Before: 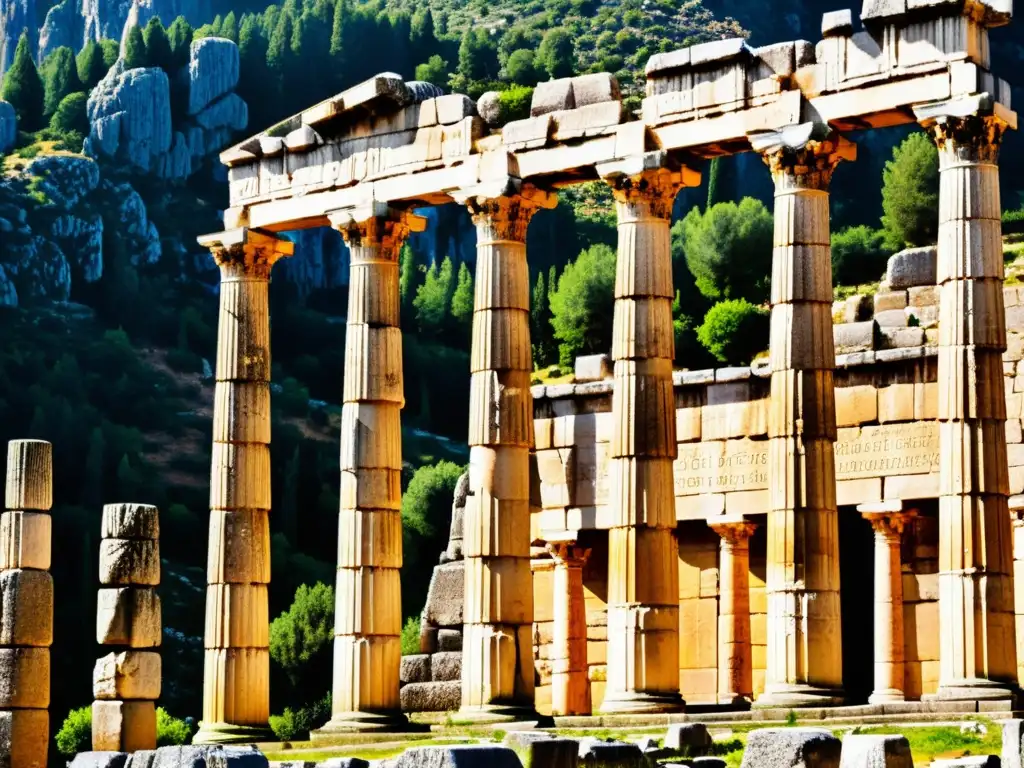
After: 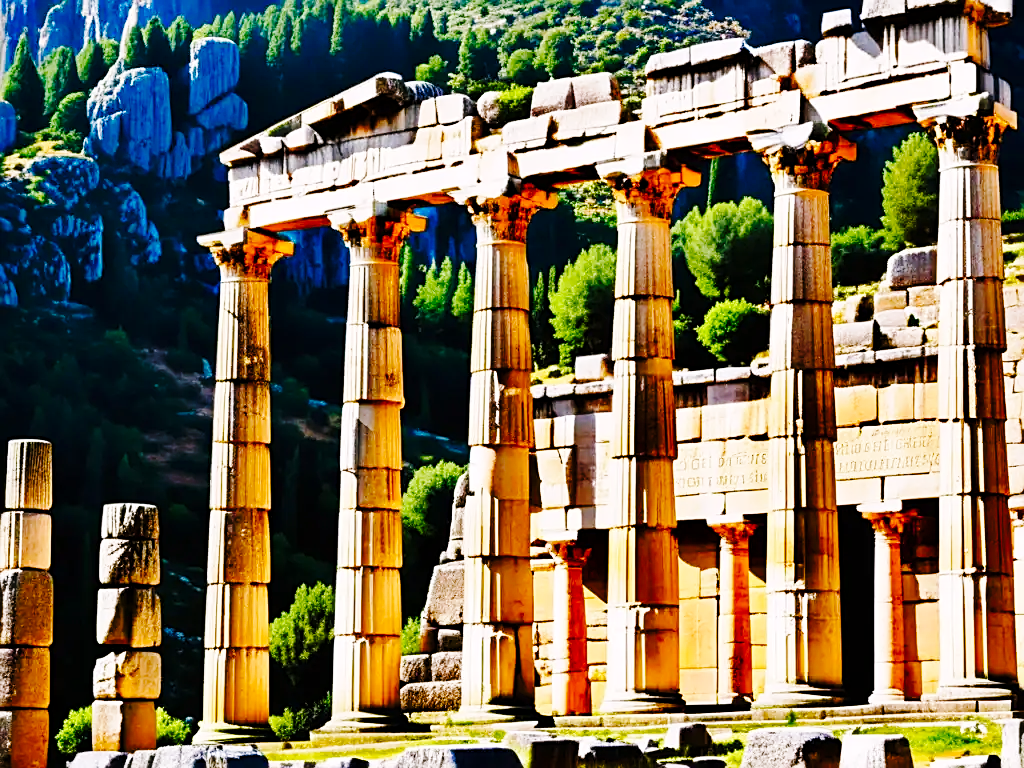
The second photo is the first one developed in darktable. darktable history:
base curve: curves: ch0 [(0, 0) (0.036, 0.025) (0.121, 0.166) (0.206, 0.329) (0.605, 0.79) (1, 1)], preserve colors none
sharpen: on, module defaults
shadows and highlights: shadows 25.85, highlights -23.56
color balance rgb: power › chroma 0.305%, power › hue 23.63°, highlights gain › chroma 1.555%, highlights gain › hue 309.13°, perceptual saturation grading › global saturation 20%, perceptual saturation grading › highlights -25.534%, perceptual saturation grading › shadows 49.827%
